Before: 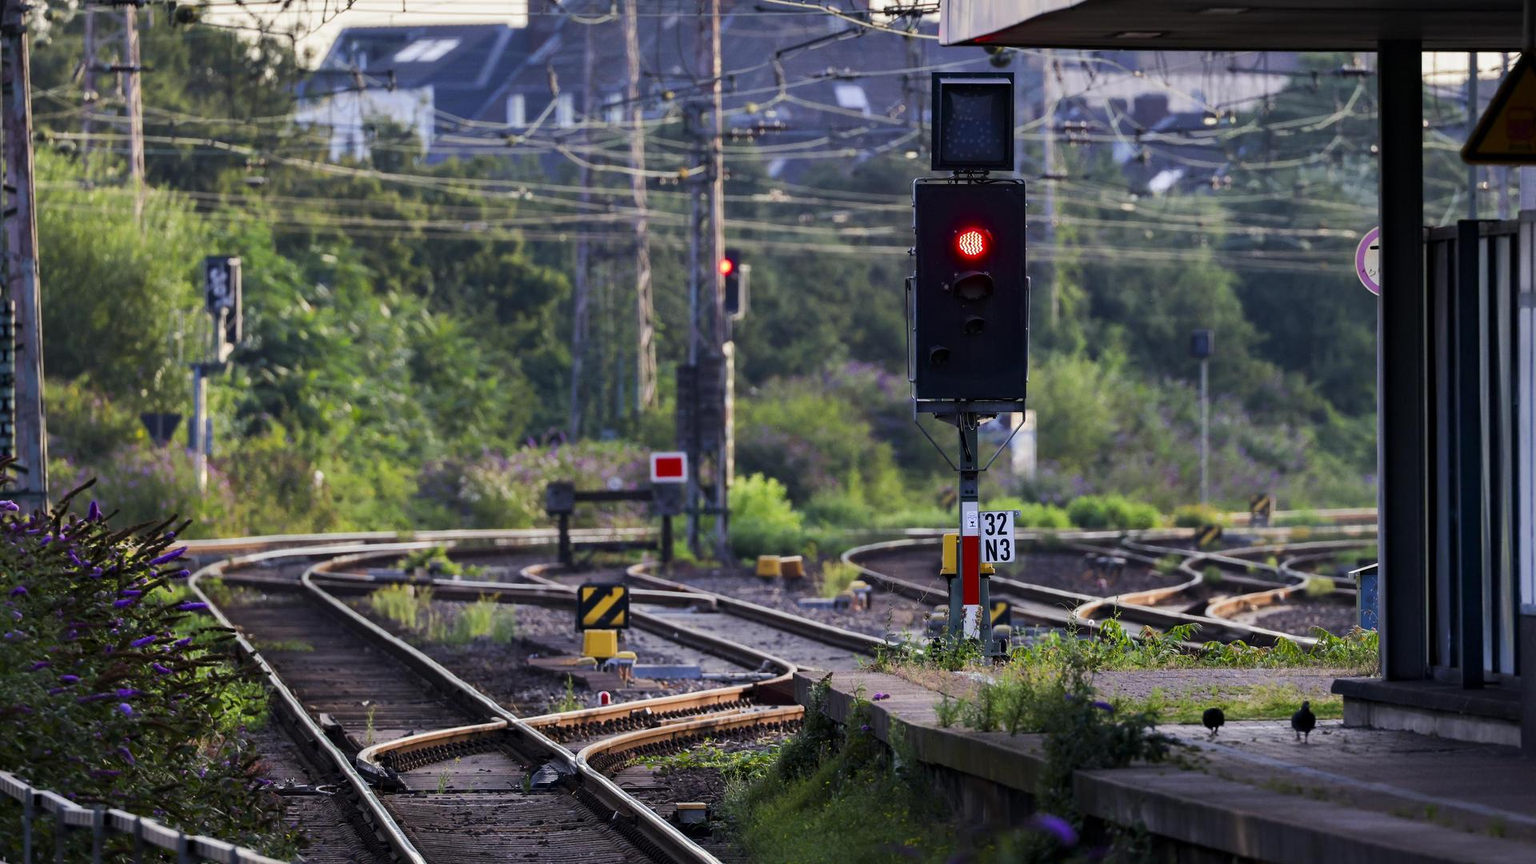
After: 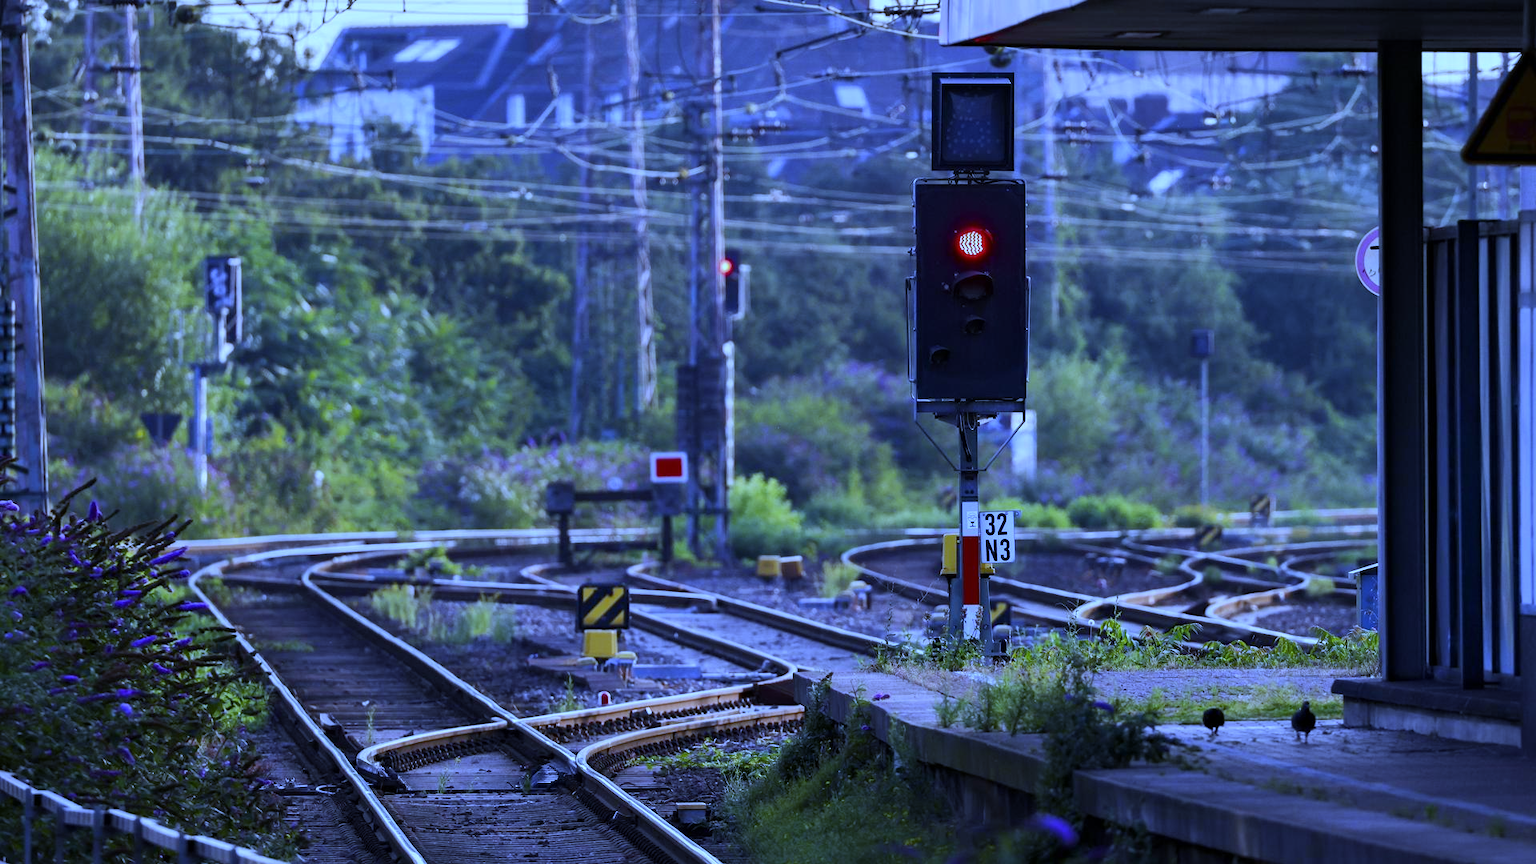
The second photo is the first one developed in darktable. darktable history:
white balance: red 0.766, blue 1.537
sharpen: radius 2.883, amount 0.868, threshold 47.523
